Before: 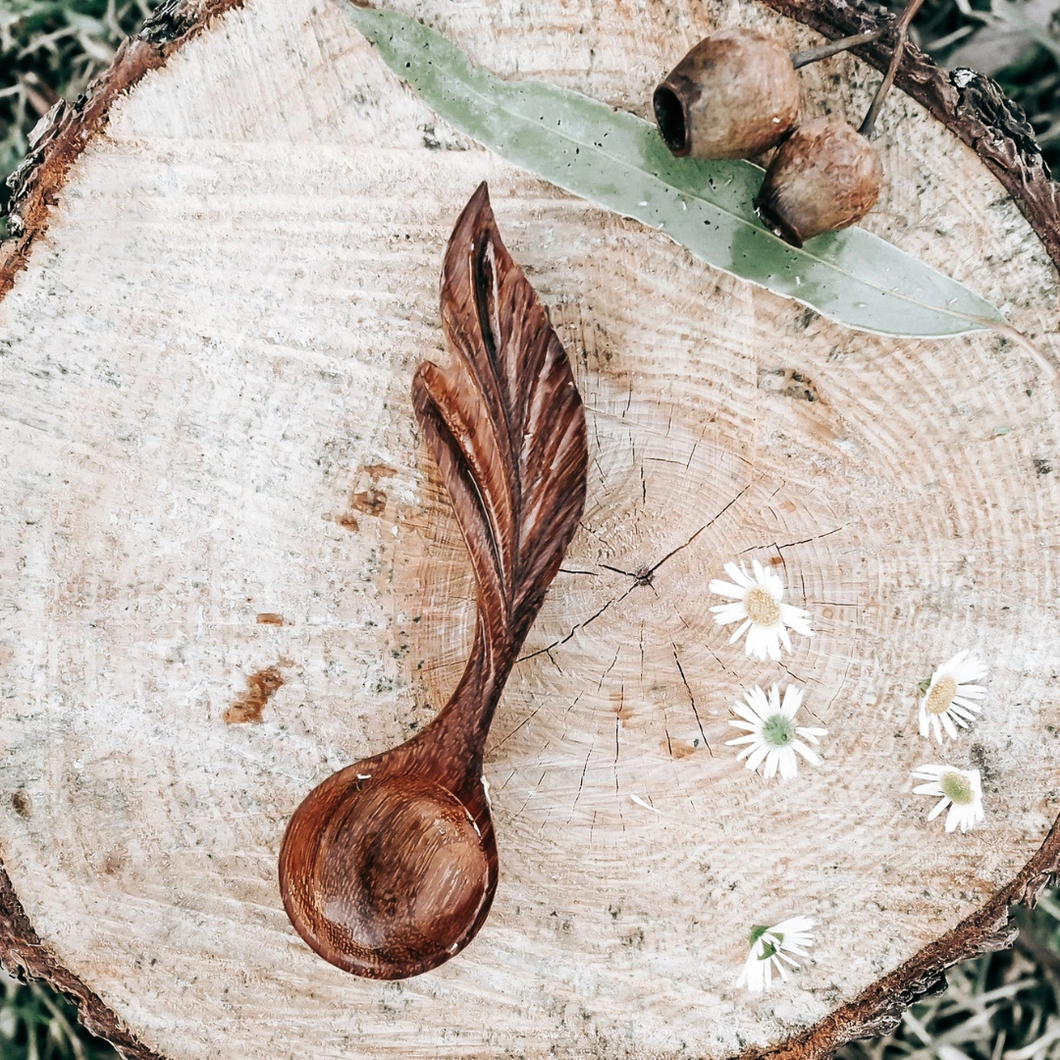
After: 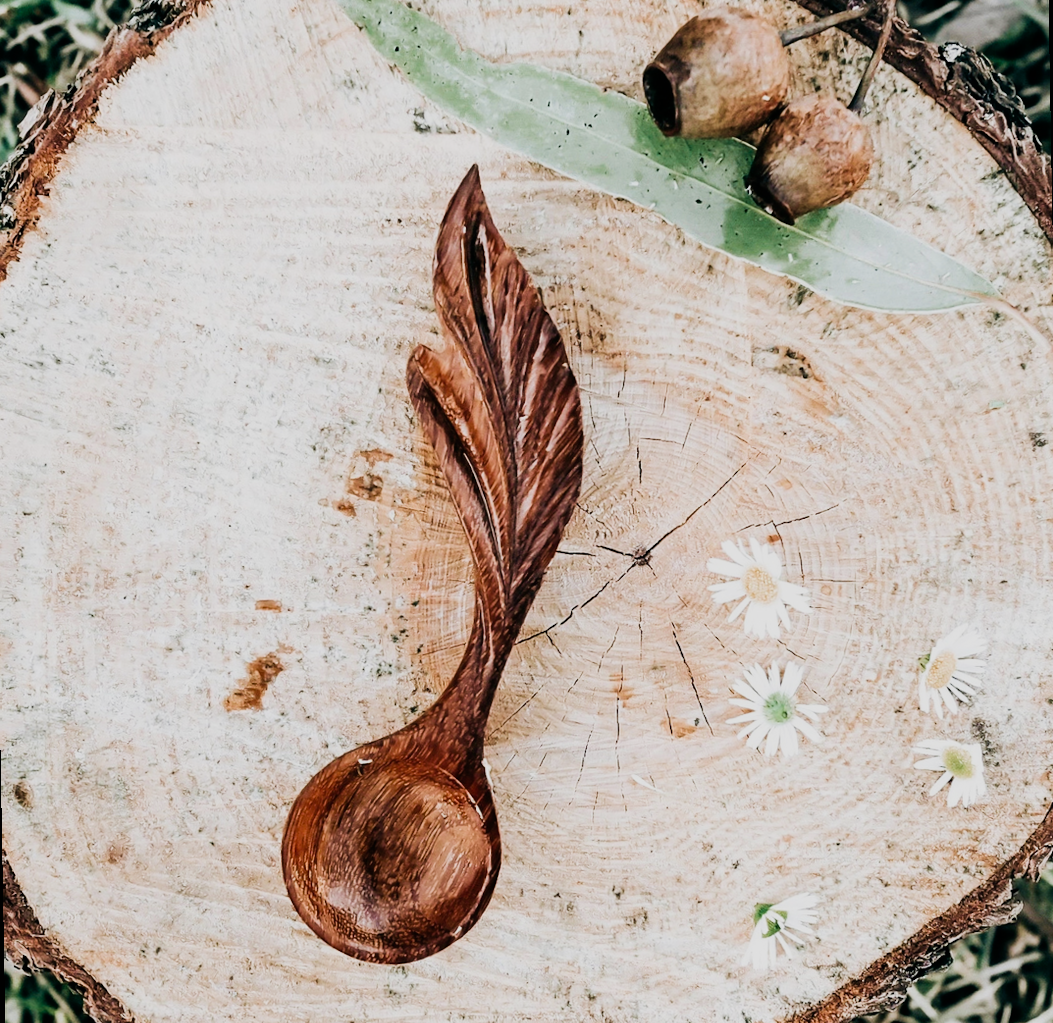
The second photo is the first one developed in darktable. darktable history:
rotate and perspective: rotation -1°, crop left 0.011, crop right 0.989, crop top 0.025, crop bottom 0.975
sigmoid: on, module defaults
velvia: strength 30%
